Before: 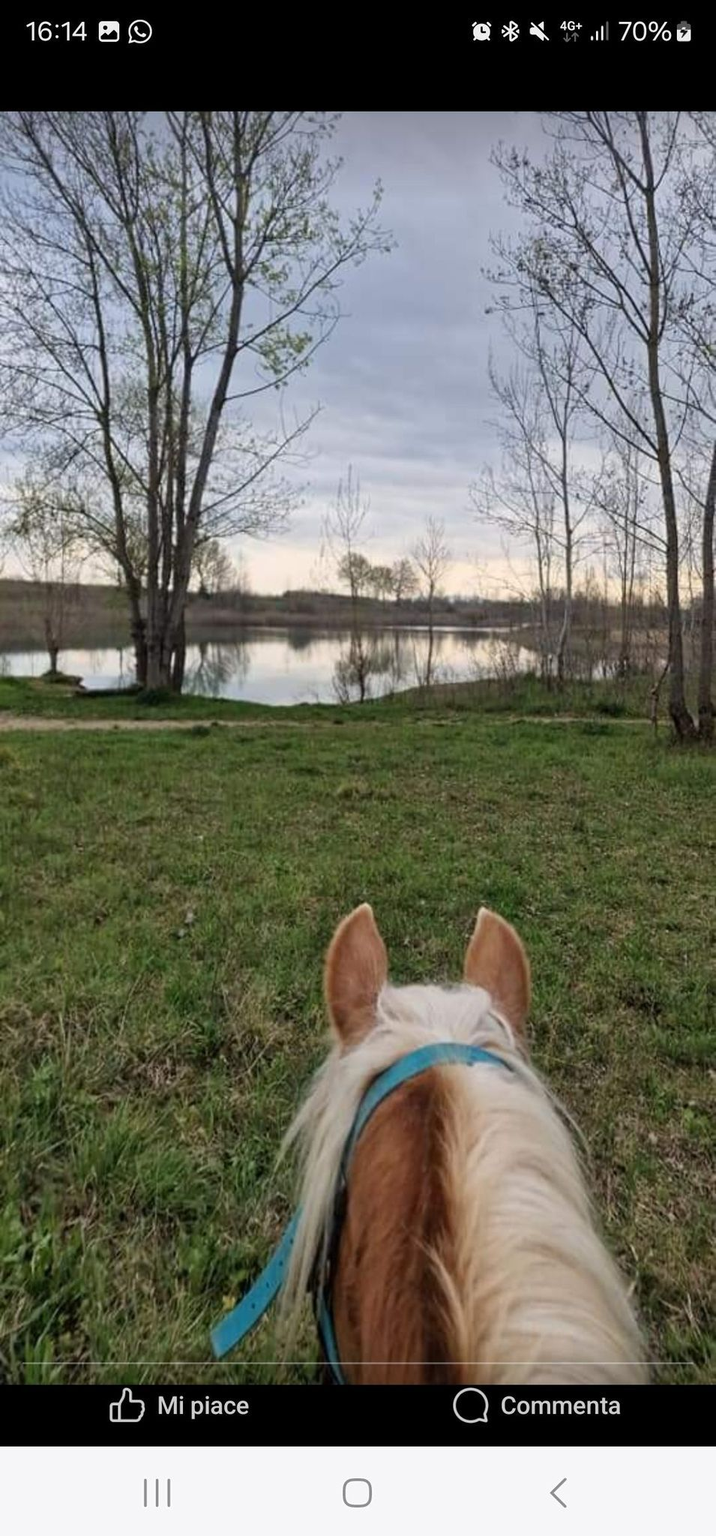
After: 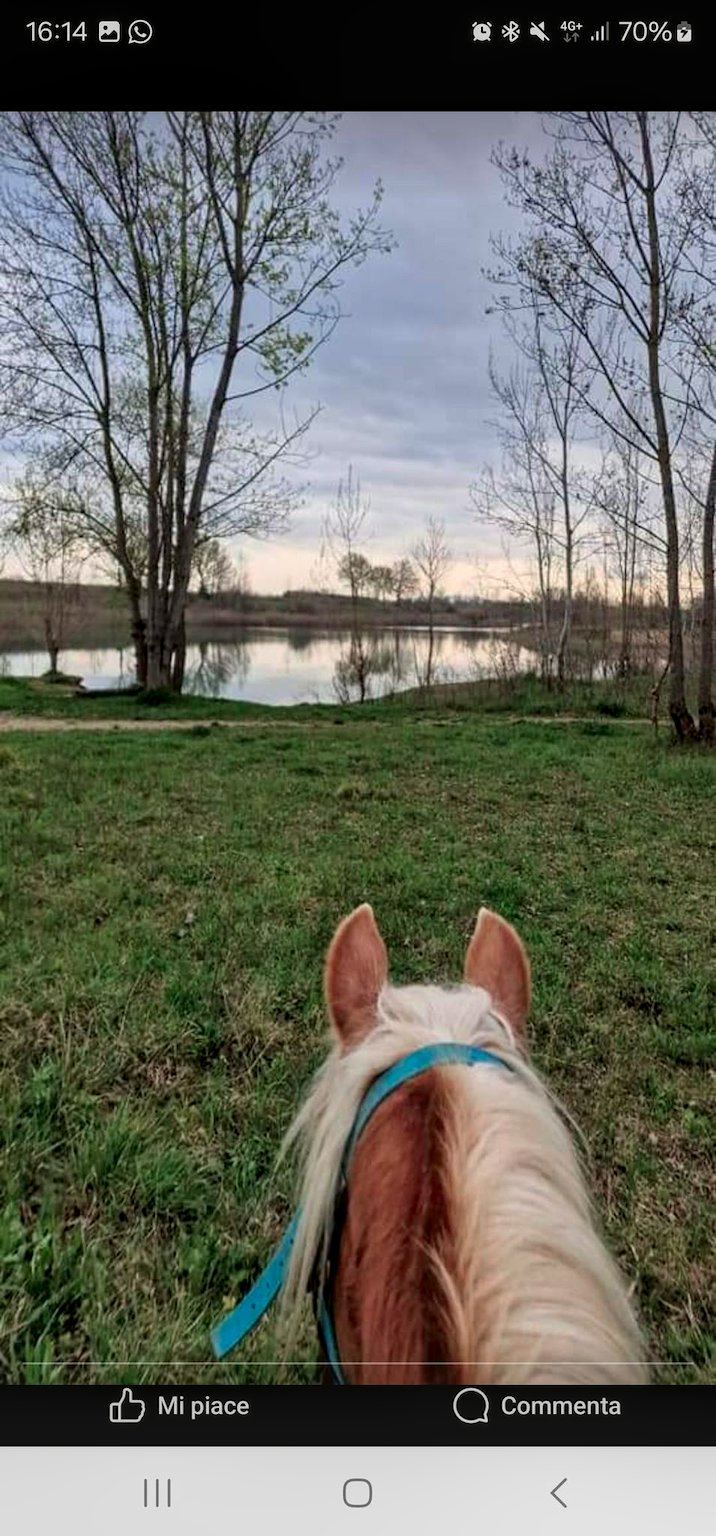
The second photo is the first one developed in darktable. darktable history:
tone curve: curves: ch0 [(0, 0) (0.059, 0.027) (0.162, 0.125) (0.304, 0.279) (0.547, 0.532) (0.828, 0.815) (1, 0.983)]; ch1 [(0, 0) (0.23, 0.166) (0.34, 0.298) (0.371, 0.334) (0.435, 0.413) (0.477, 0.469) (0.499, 0.498) (0.529, 0.544) (0.559, 0.587) (0.743, 0.798) (1, 1)]; ch2 [(0, 0) (0.431, 0.414) (0.498, 0.503) (0.524, 0.531) (0.568, 0.567) (0.6, 0.597) (0.643, 0.631) (0.74, 0.721) (1, 1)], color space Lab, independent channels, preserve colors none
local contrast: on, module defaults
